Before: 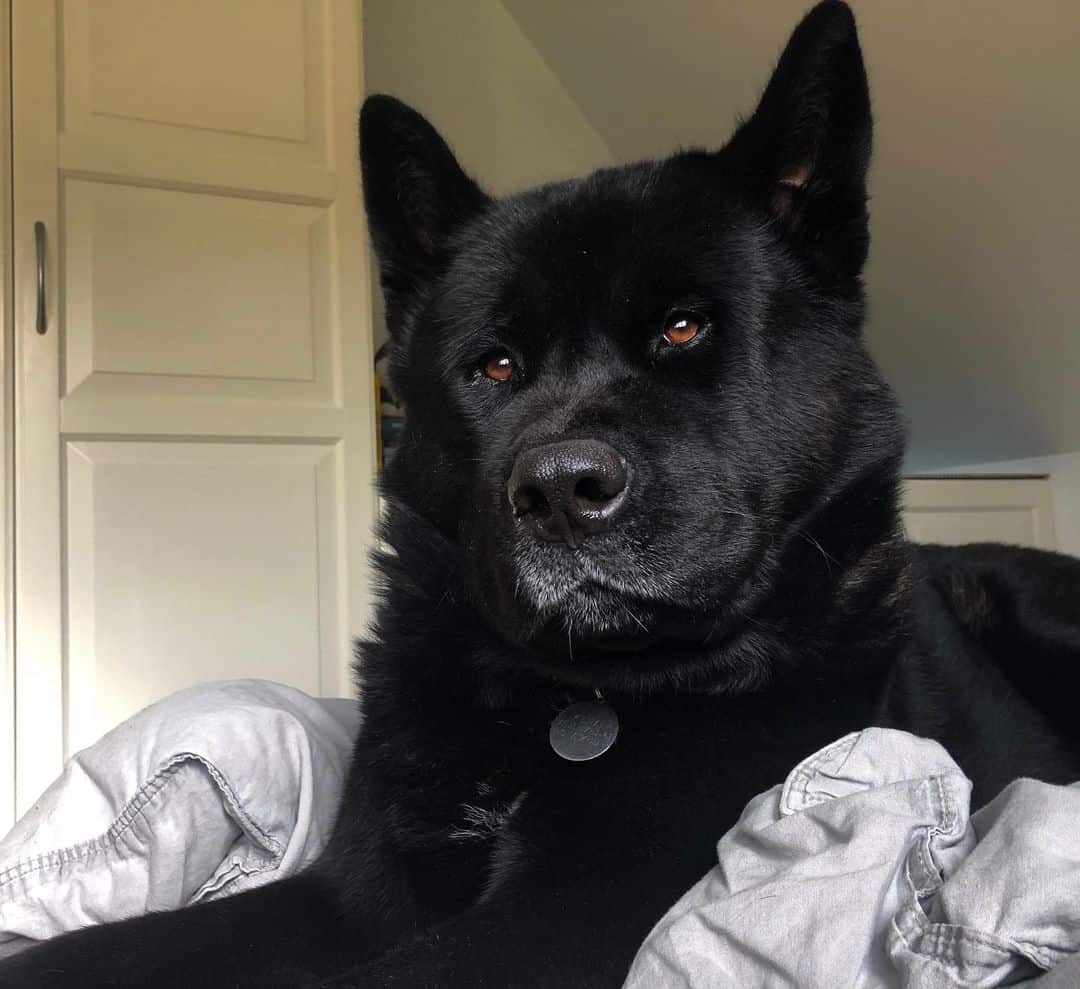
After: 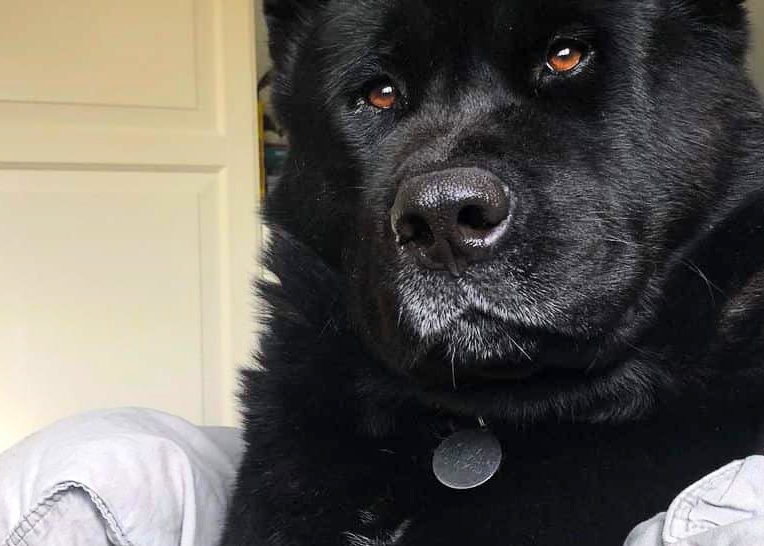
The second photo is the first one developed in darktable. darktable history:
color balance rgb: perceptual saturation grading › global saturation 19.824%, global vibrance 20%
crop: left 10.916%, top 27.566%, right 18.305%, bottom 17.219%
tone curve: curves: ch0 [(0, 0) (0.003, 0.003) (0.011, 0.014) (0.025, 0.033) (0.044, 0.06) (0.069, 0.096) (0.1, 0.132) (0.136, 0.174) (0.177, 0.226) (0.224, 0.282) (0.277, 0.352) (0.335, 0.435) (0.399, 0.524) (0.468, 0.615) (0.543, 0.695) (0.623, 0.771) (0.709, 0.835) (0.801, 0.894) (0.898, 0.944) (1, 1)], color space Lab, independent channels, preserve colors none
